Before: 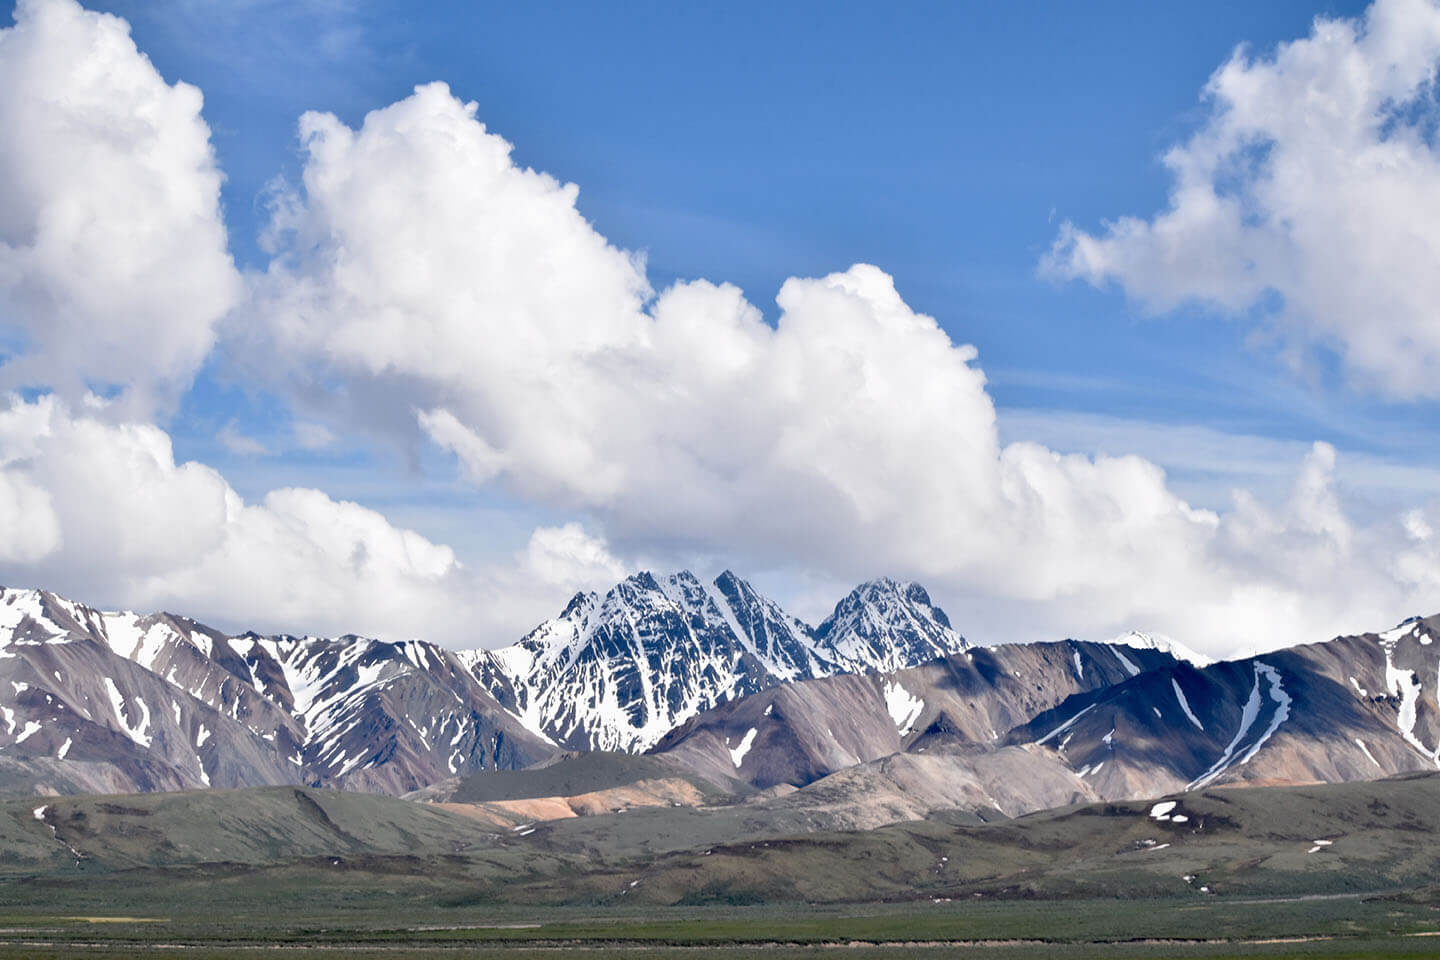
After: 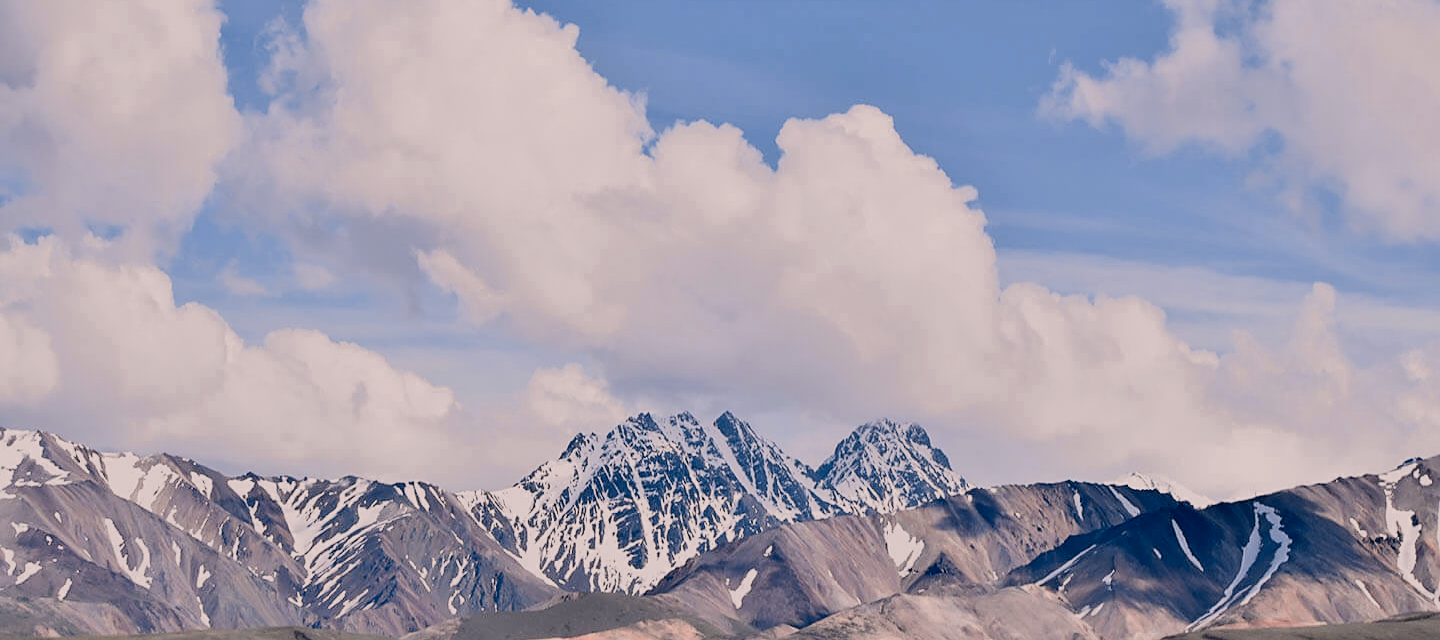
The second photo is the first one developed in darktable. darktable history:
color zones: curves: ch0 [(0.006, 0.385) (0.143, 0.563) (0.243, 0.321) (0.352, 0.464) (0.516, 0.456) (0.625, 0.5) (0.75, 0.5) (0.875, 0.5)]; ch1 [(0, 0.5) (0.134, 0.504) (0.246, 0.463) (0.421, 0.515) (0.5, 0.56) (0.625, 0.5) (0.75, 0.5) (0.875, 0.5)]; ch2 [(0, 0.5) (0.131, 0.426) (0.307, 0.289) (0.38, 0.188) (0.513, 0.216) (0.625, 0.548) (0.75, 0.468) (0.838, 0.396) (0.971, 0.311)]
color correction: highlights a* 7.74, highlights b* 3.98
crop: top 16.631%, bottom 16.696%
sharpen: radius 1.812, amount 0.404, threshold 1.219
filmic rgb: black relative exposure -7.65 EV, white relative exposure 4.56 EV, threshold 5.99 EV, hardness 3.61, contrast 1.057, color science v5 (2021), contrast in shadows safe, contrast in highlights safe, enable highlight reconstruction true
